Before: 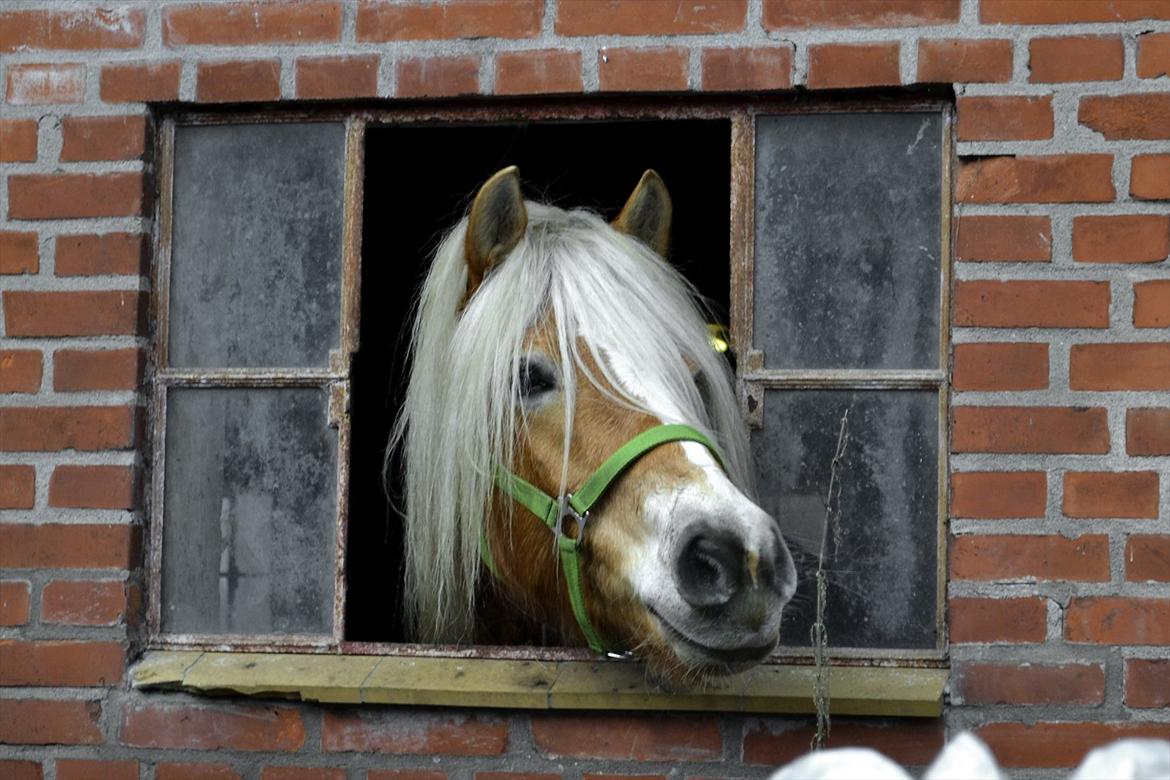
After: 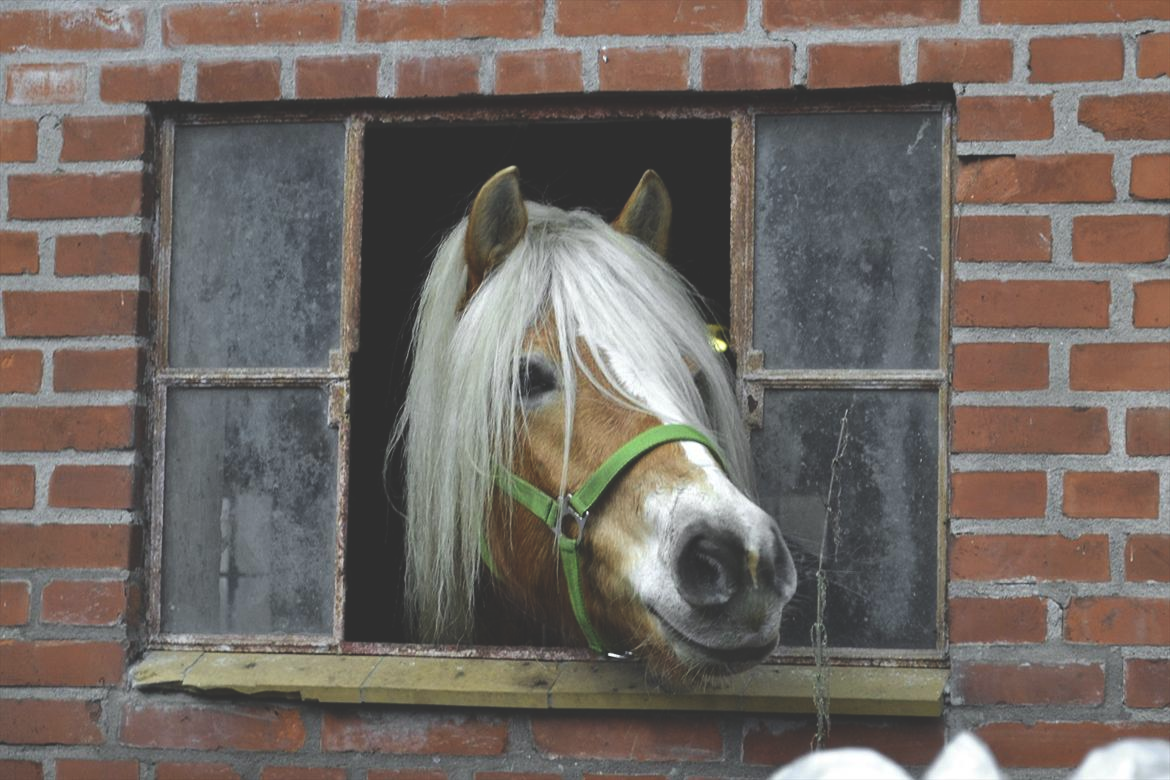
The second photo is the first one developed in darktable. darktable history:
exposure: black level correction -0.028, compensate highlight preservation false
white balance: emerald 1
